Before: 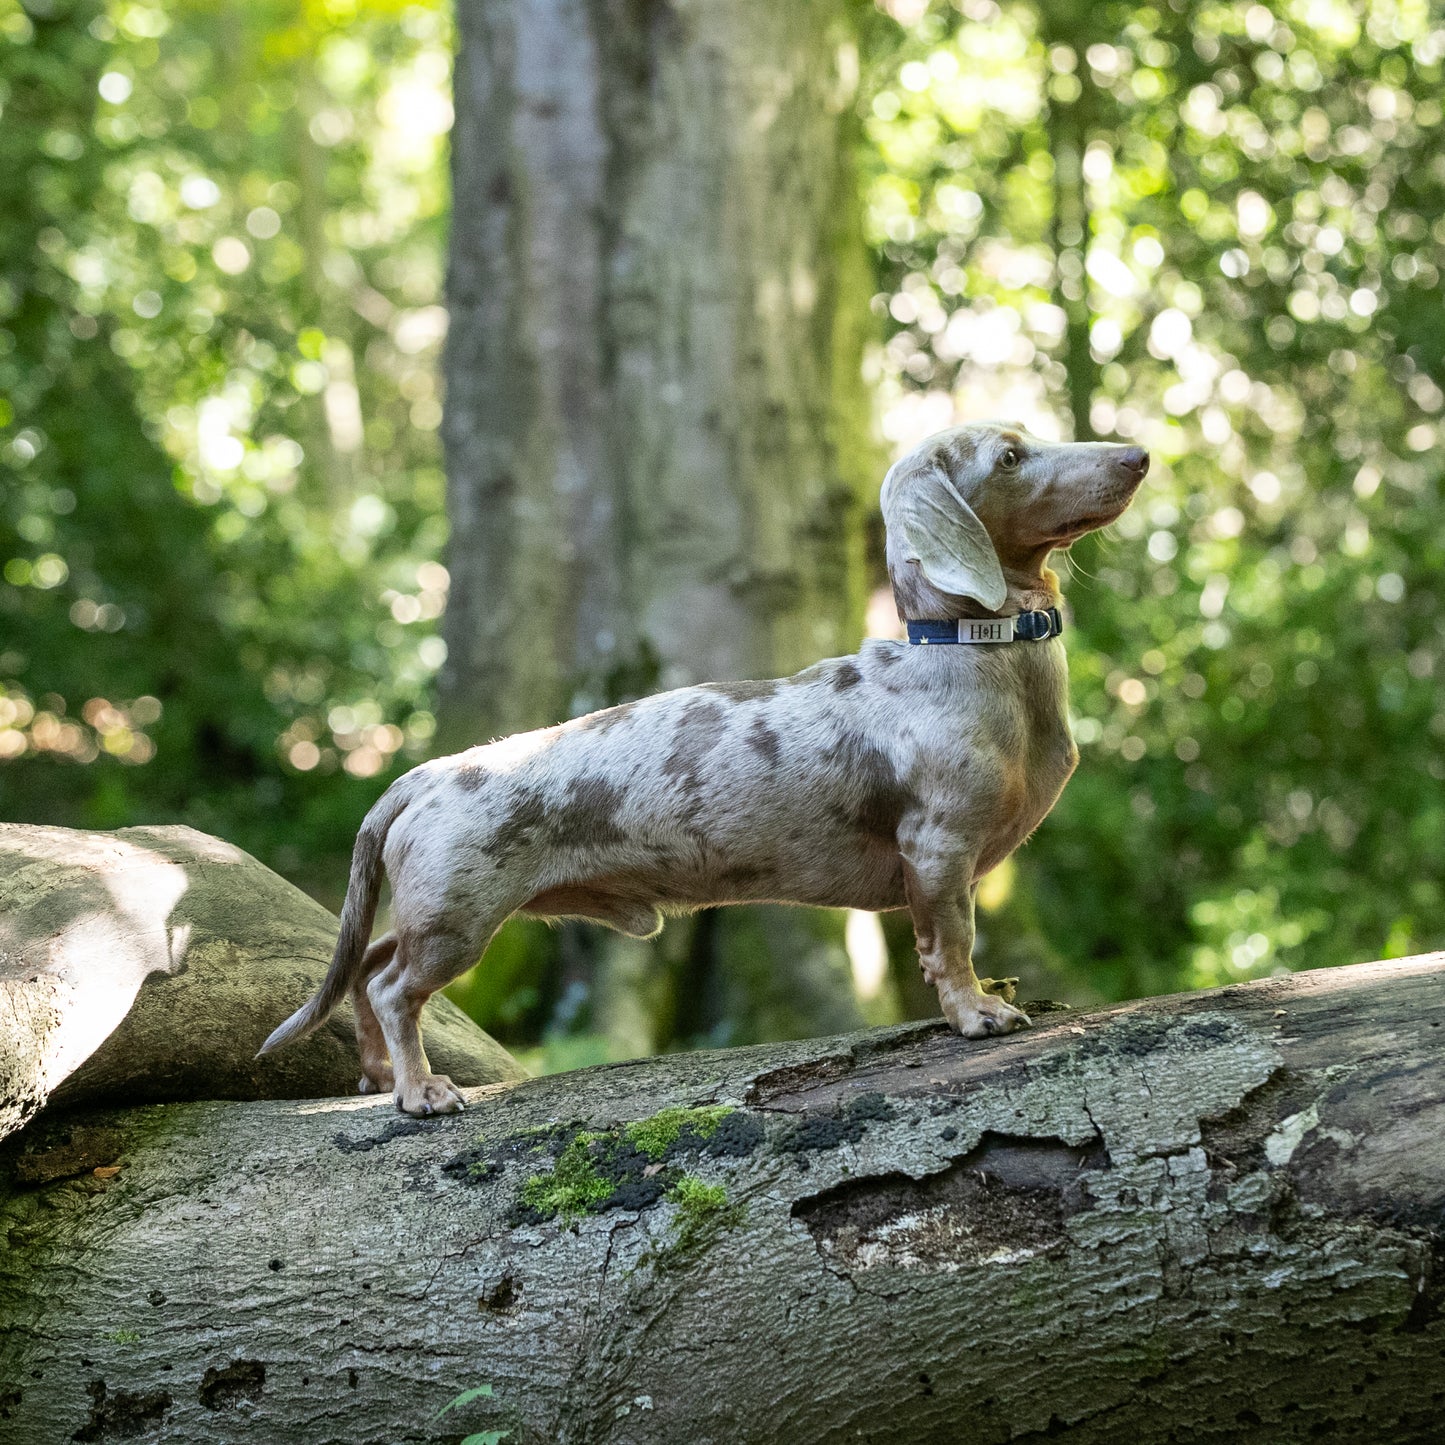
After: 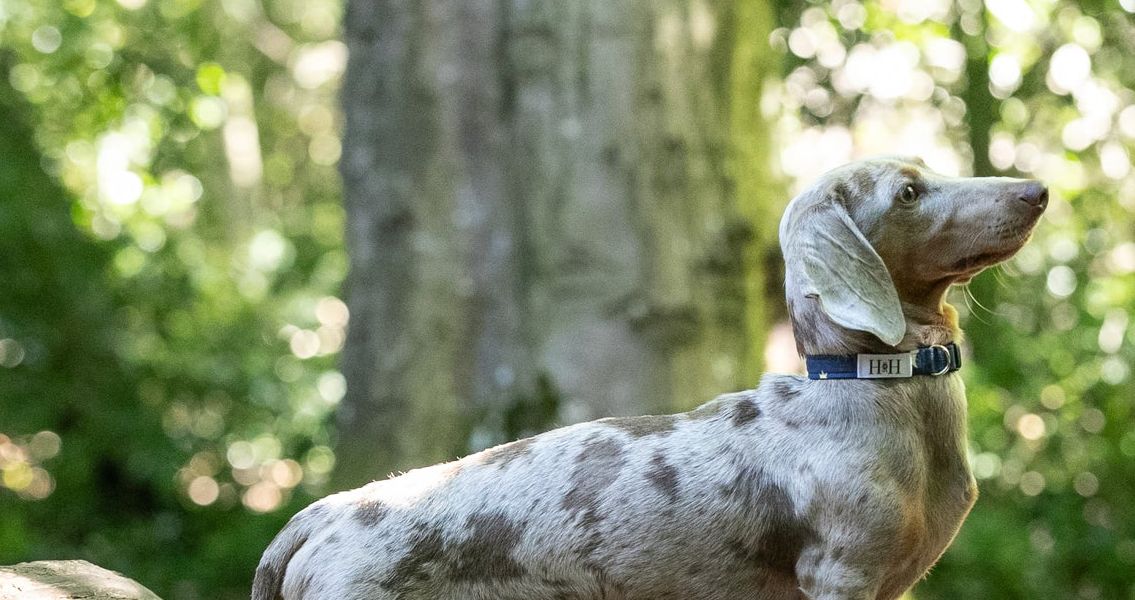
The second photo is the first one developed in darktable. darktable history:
tone equalizer: on, module defaults
crop: left 7.036%, top 18.398%, right 14.379%, bottom 40.043%
